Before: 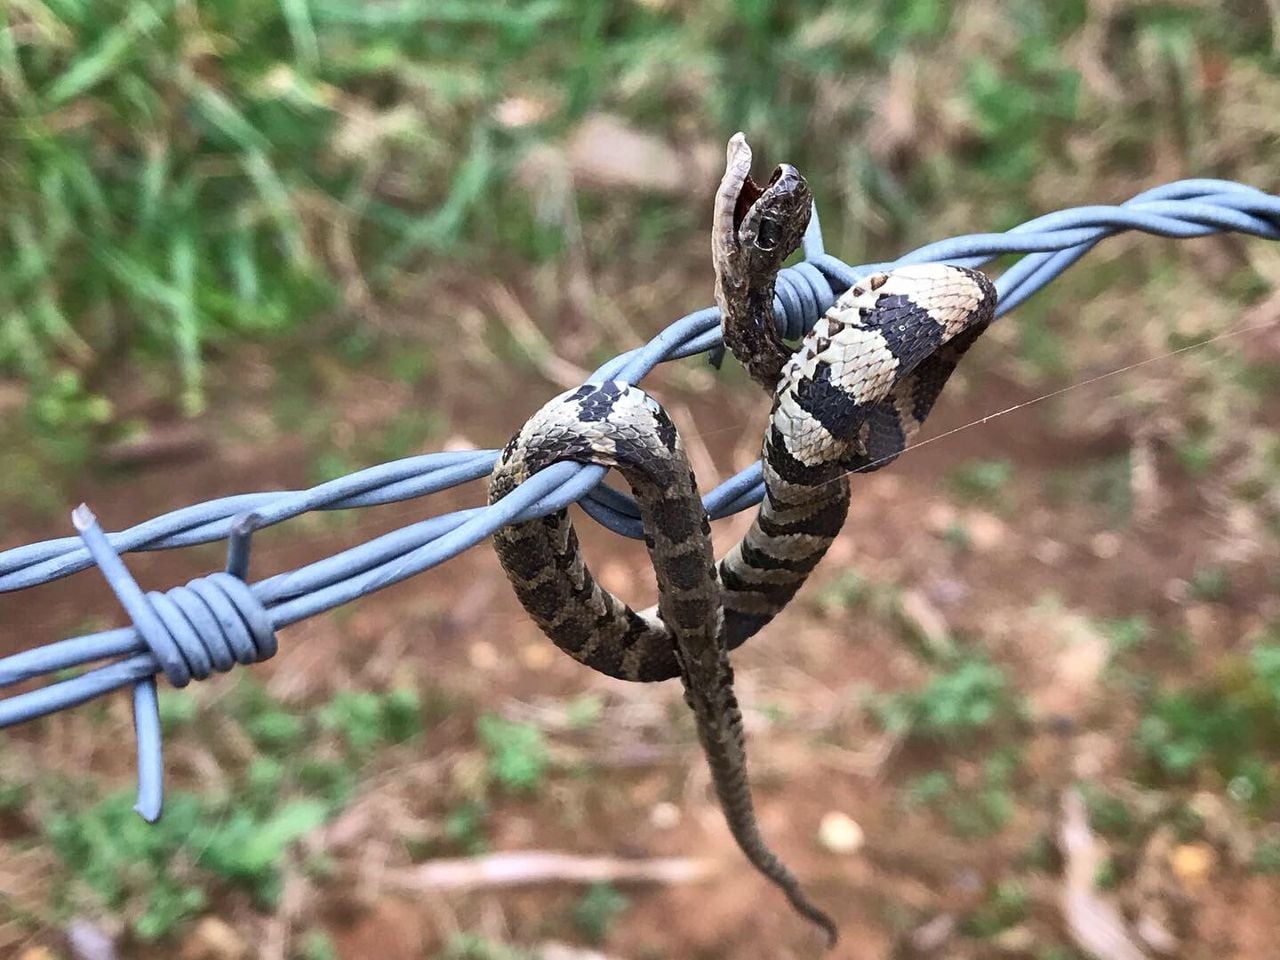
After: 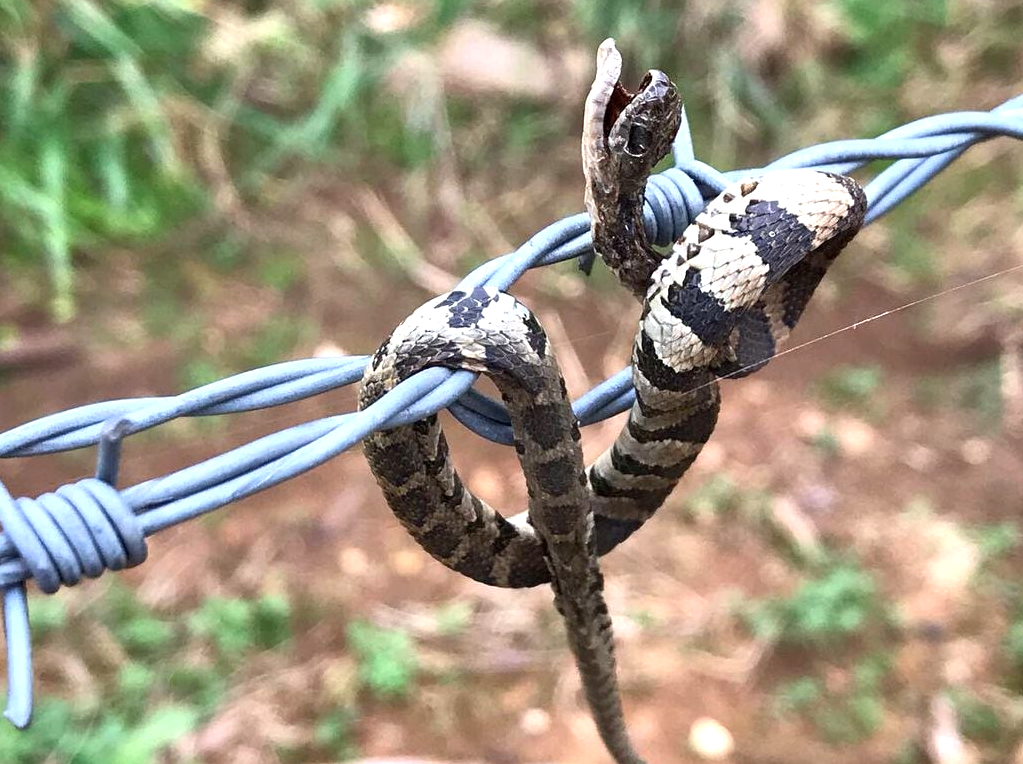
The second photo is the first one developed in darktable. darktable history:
exposure: black level correction 0.001, exposure 0.499 EV, compensate highlight preservation false
crop and rotate: left 10.17%, top 9.836%, right 9.854%, bottom 10.49%
